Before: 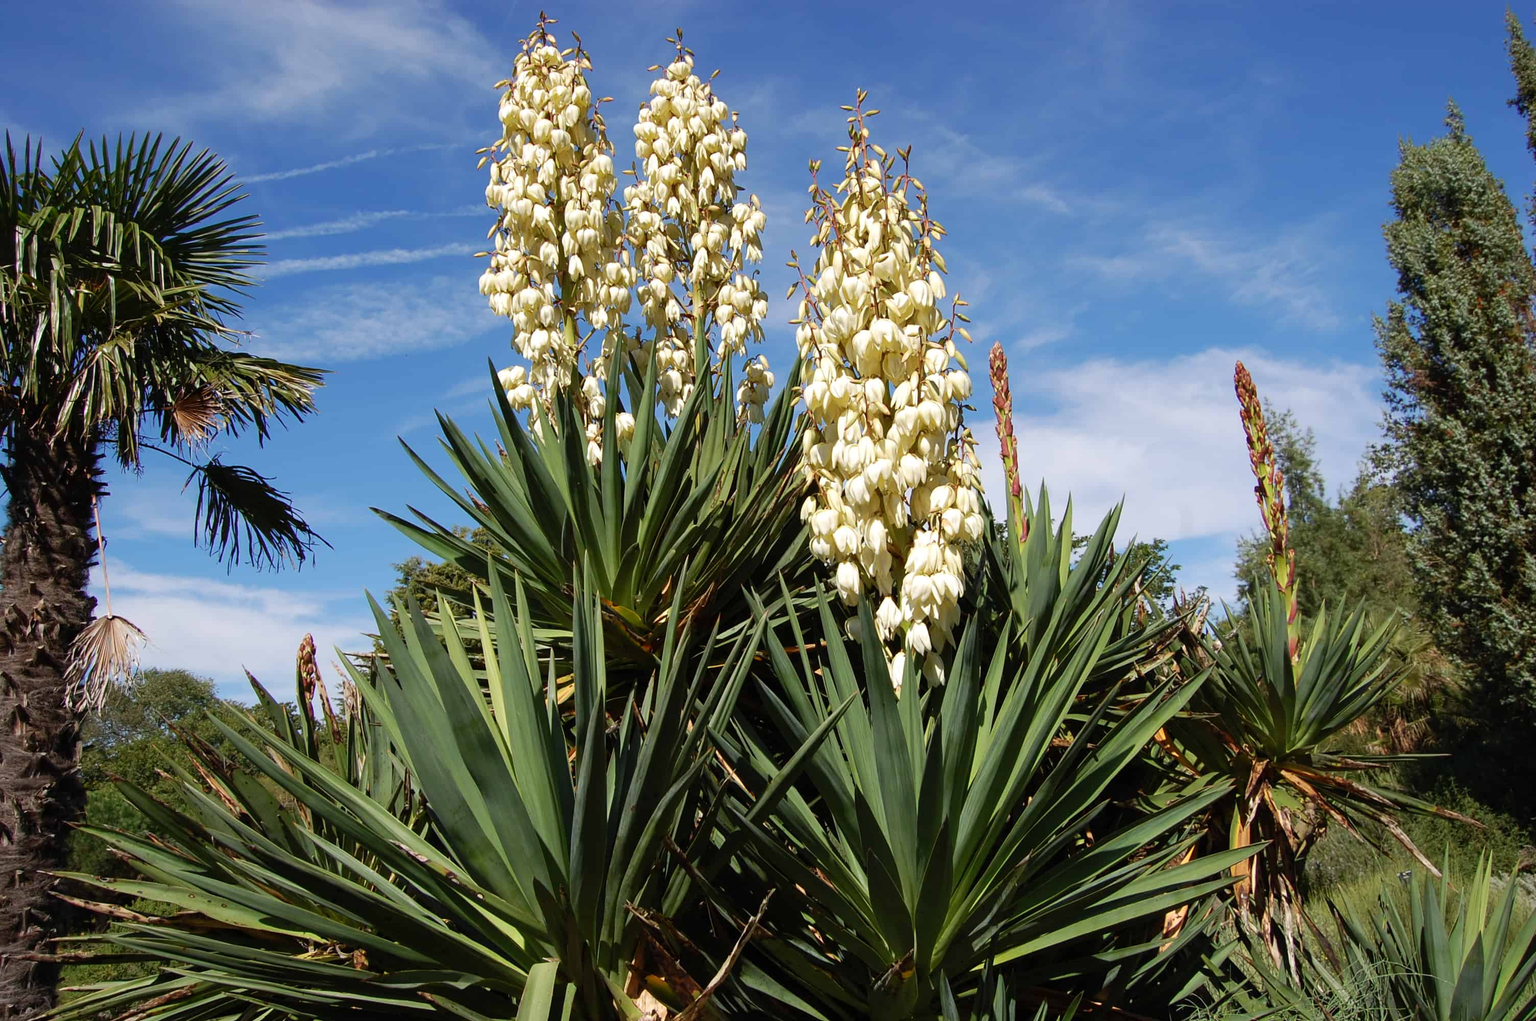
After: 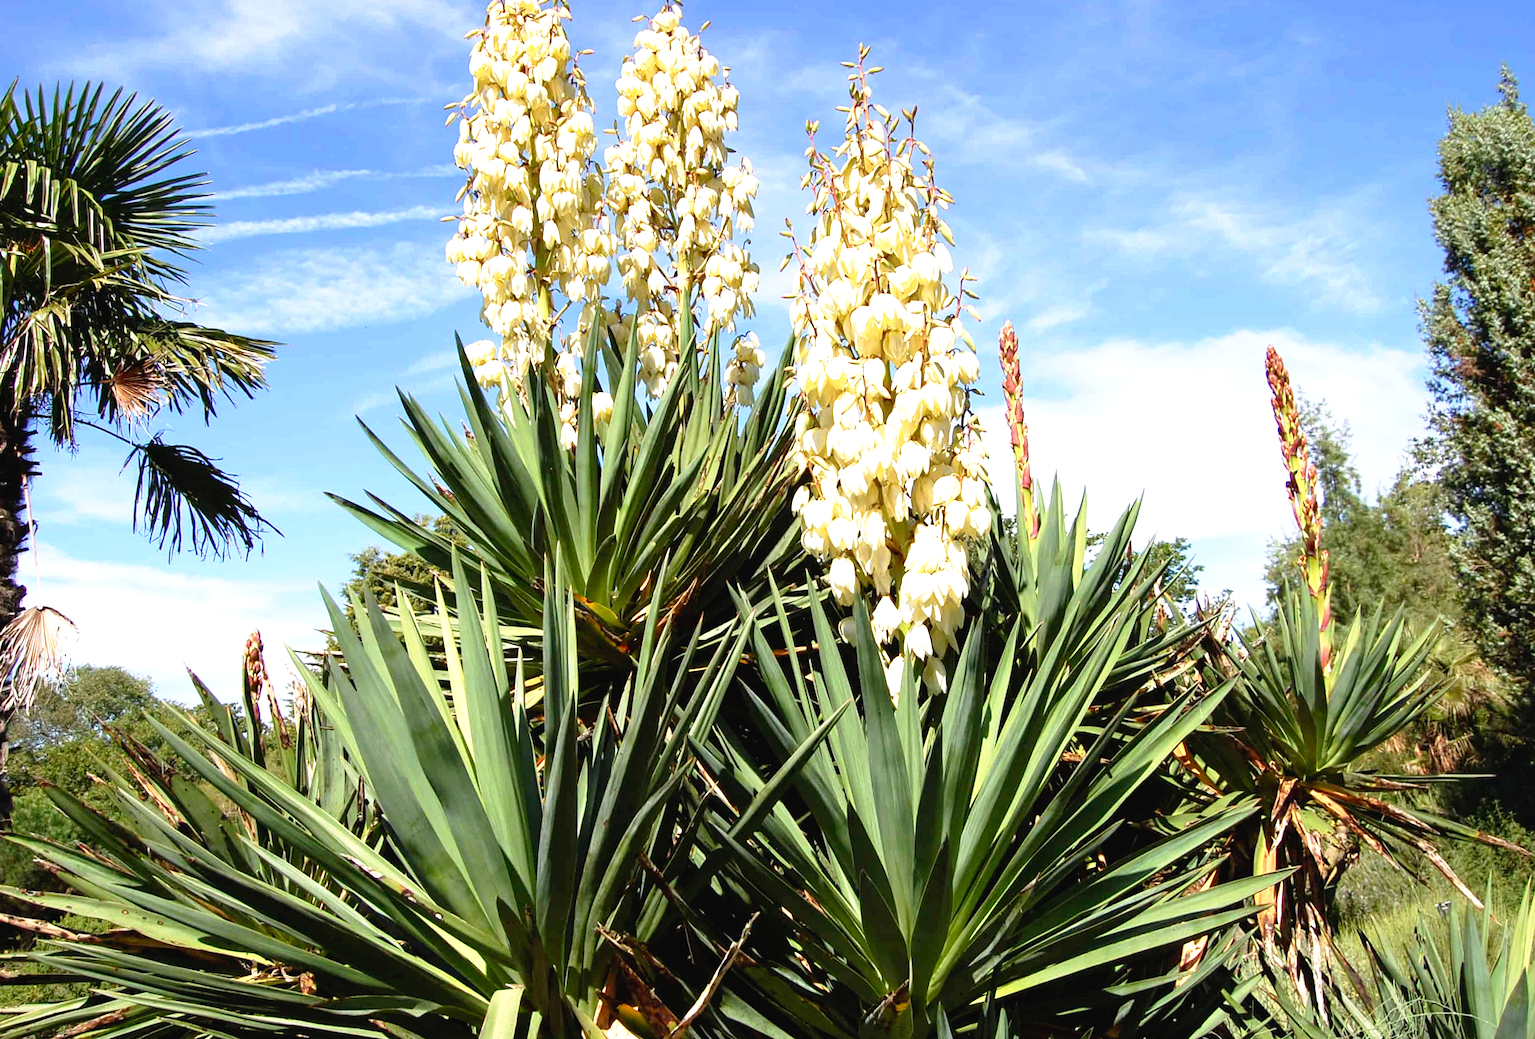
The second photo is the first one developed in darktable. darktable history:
tone curve: curves: ch0 [(0, 0) (0.003, 0.022) (0.011, 0.025) (0.025, 0.025) (0.044, 0.029) (0.069, 0.042) (0.1, 0.068) (0.136, 0.118) (0.177, 0.176) (0.224, 0.233) (0.277, 0.299) (0.335, 0.371) (0.399, 0.448) (0.468, 0.526) (0.543, 0.605) (0.623, 0.684) (0.709, 0.775) (0.801, 0.869) (0.898, 0.957) (1, 1)], preserve colors none
rotate and perspective: rotation -1.24°, automatic cropping off
crop and rotate: angle -1.96°, left 3.097%, top 4.154%, right 1.586%, bottom 0.529%
exposure: exposure 0.999 EV, compensate highlight preservation false
